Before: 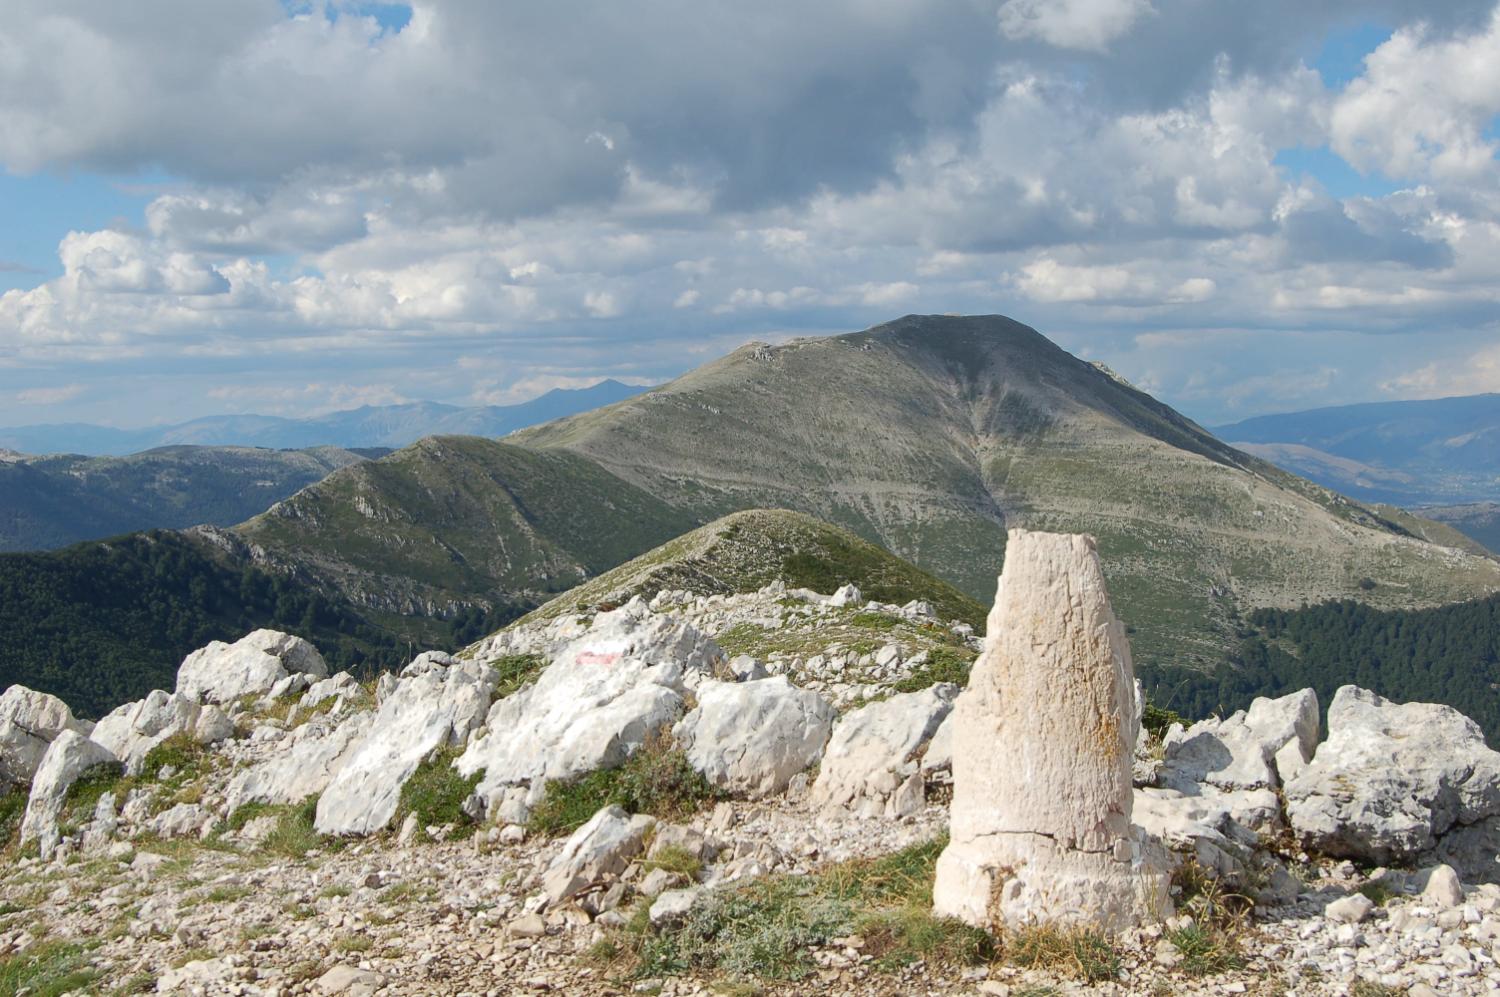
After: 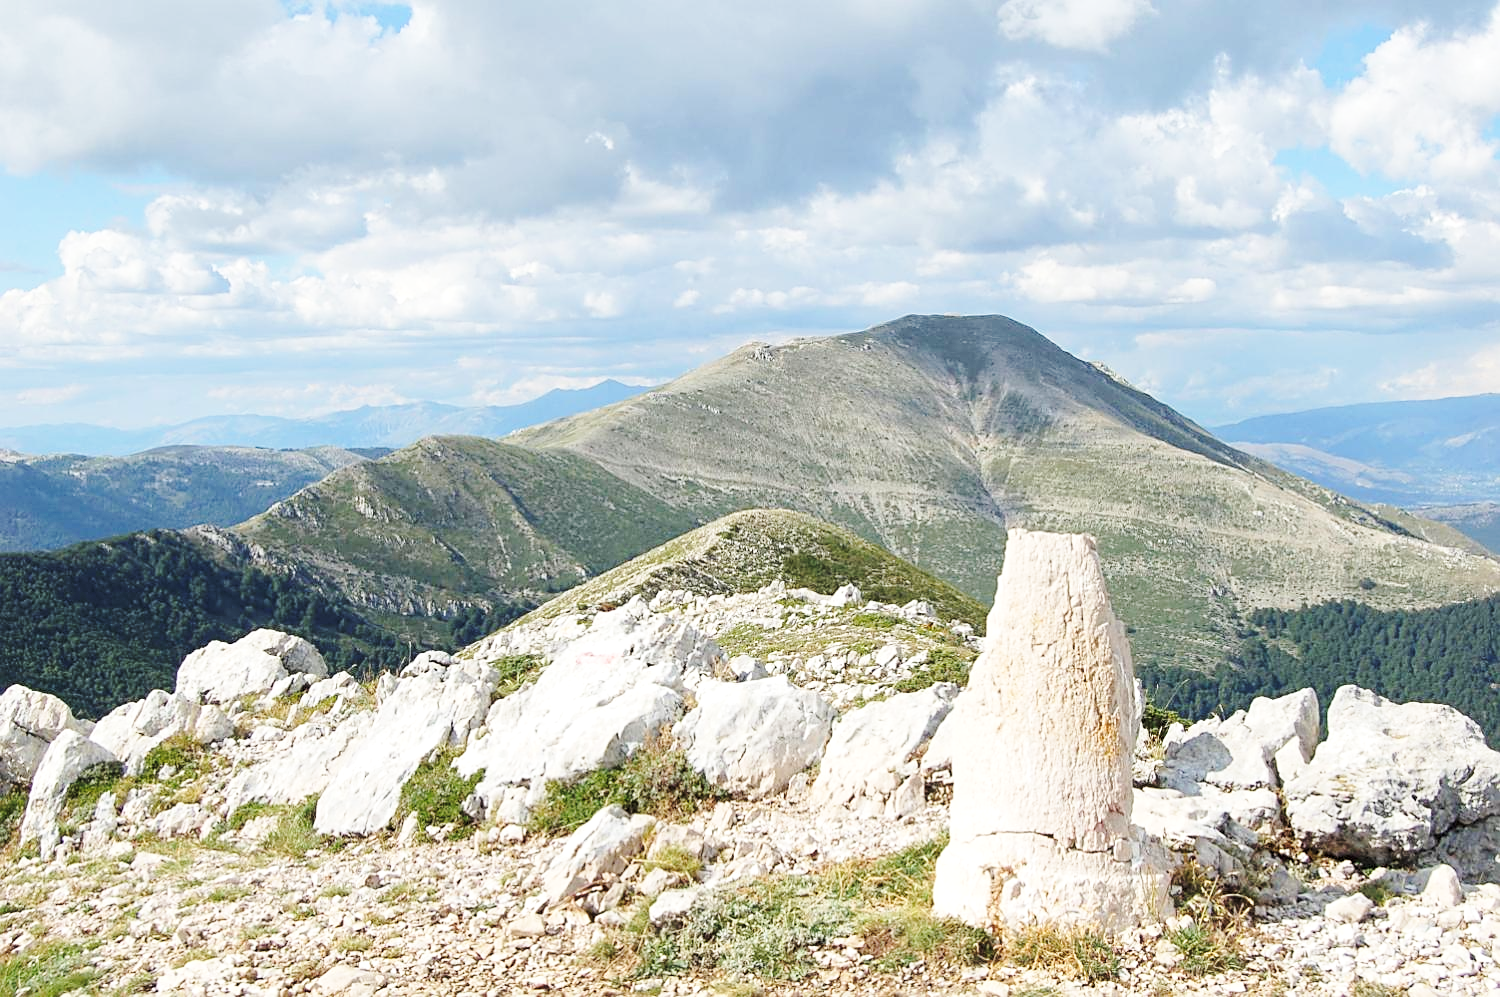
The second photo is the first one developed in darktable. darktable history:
local contrast: highlights 102%, shadows 100%, detail 119%, midtone range 0.2
contrast brightness saturation: brightness 0.135
base curve: curves: ch0 [(0, 0) (0.028, 0.03) (0.121, 0.232) (0.46, 0.748) (0.859, 0.968) (1, 1)], preserve colors none
sharpen: on, module defaults
